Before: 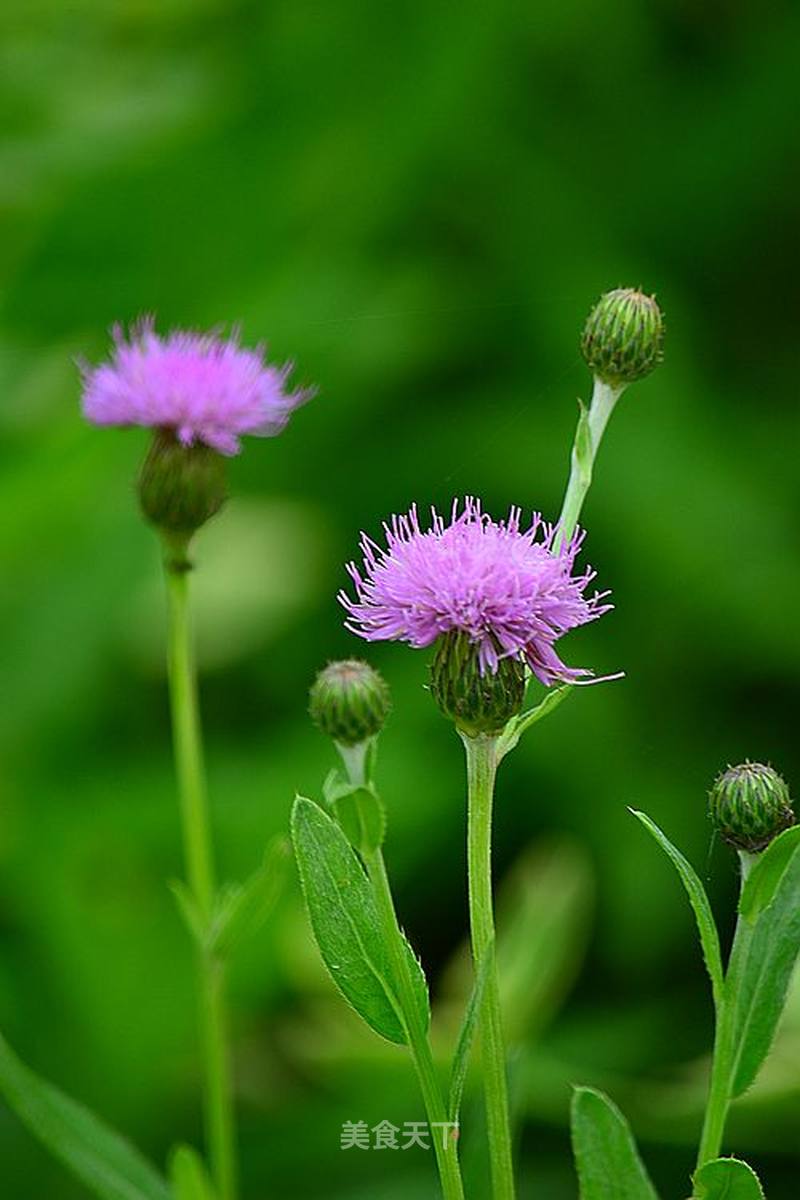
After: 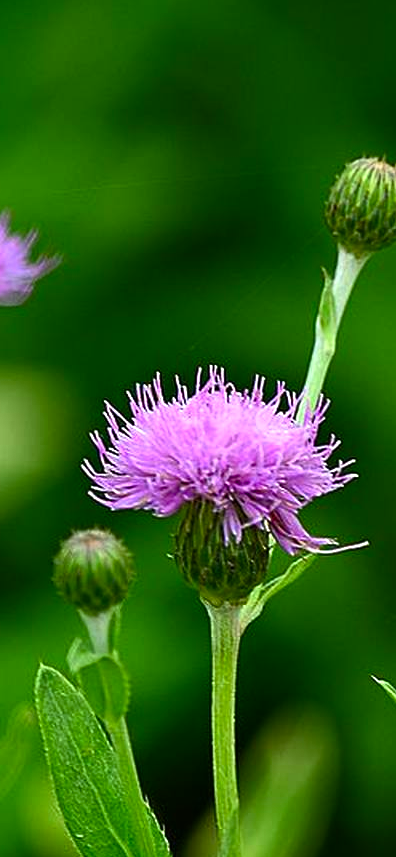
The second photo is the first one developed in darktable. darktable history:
color balance rgb: linear chroma grading › global chroma 9%, perceptual saturation grading › global saturation 36%, perceptual saturation grading › shadows 35%, perceptual brilliance grading › global brilliance 15%, perceptual brilliance grading › shadows -35%, global vibrance 15%
crop: left 32.075%, top 10.976%, right 18.355%, bottom 17.596%
color balance: input saturation 100.43%, contrast fulcrum 14.22%, output saturation 70.41%
